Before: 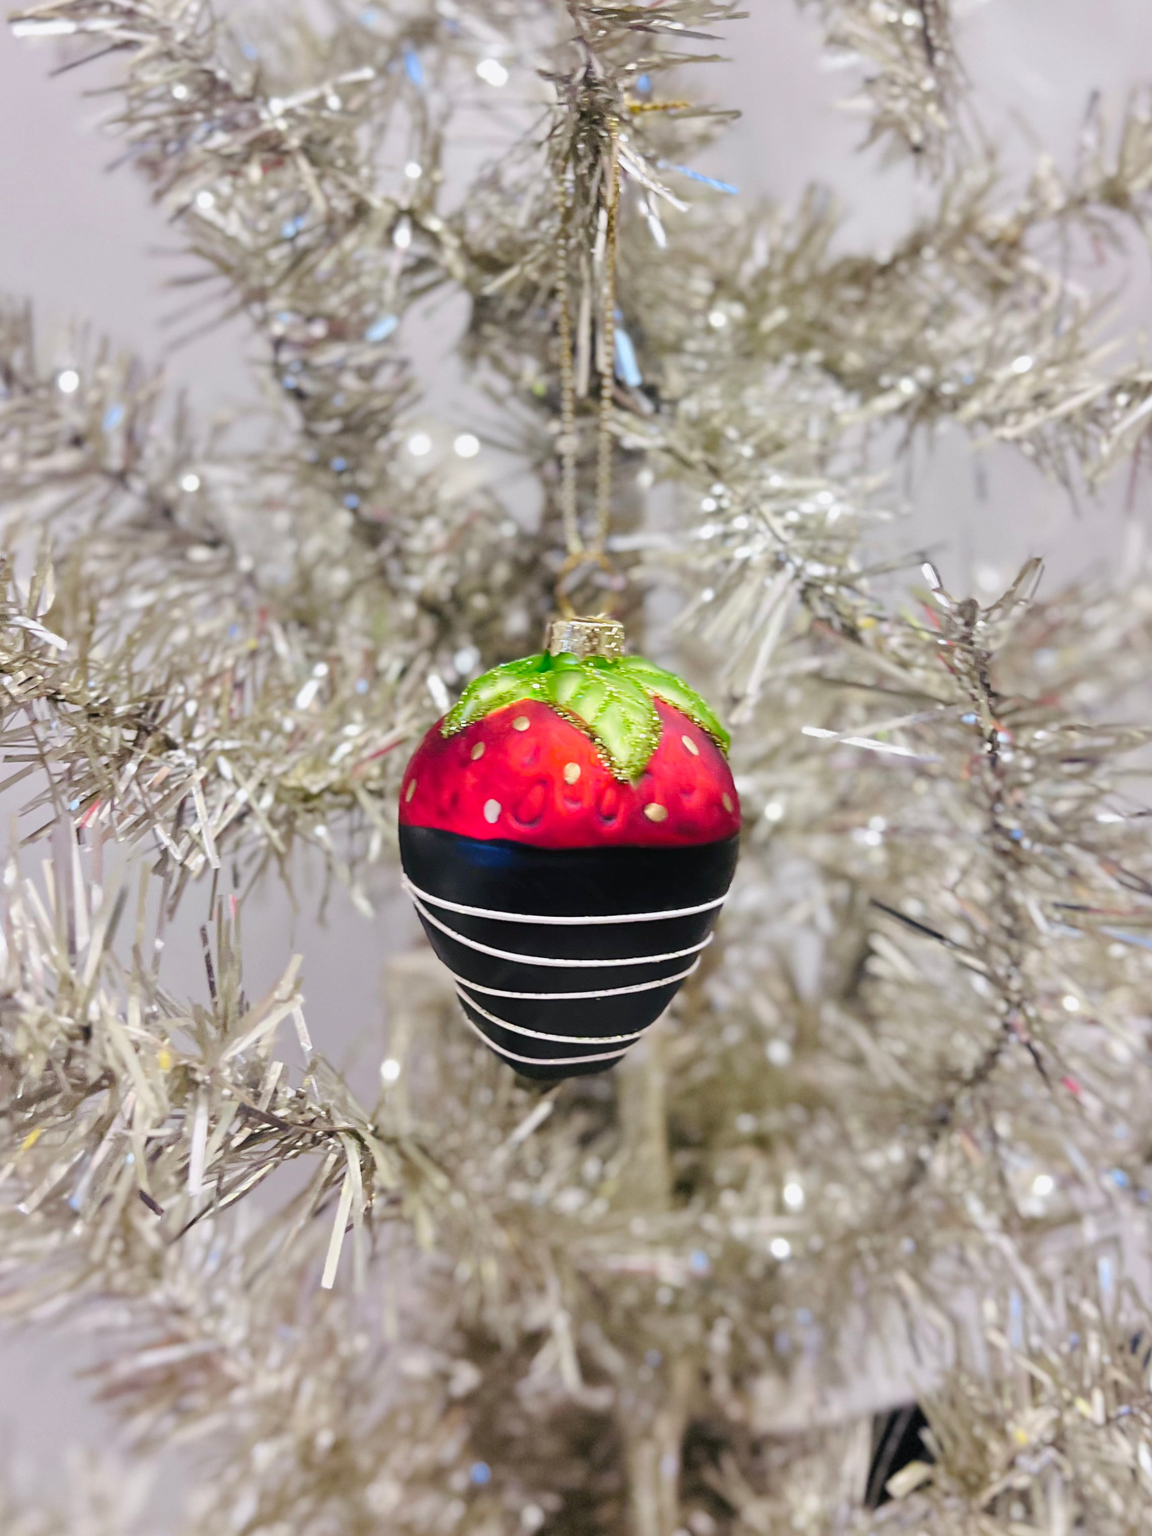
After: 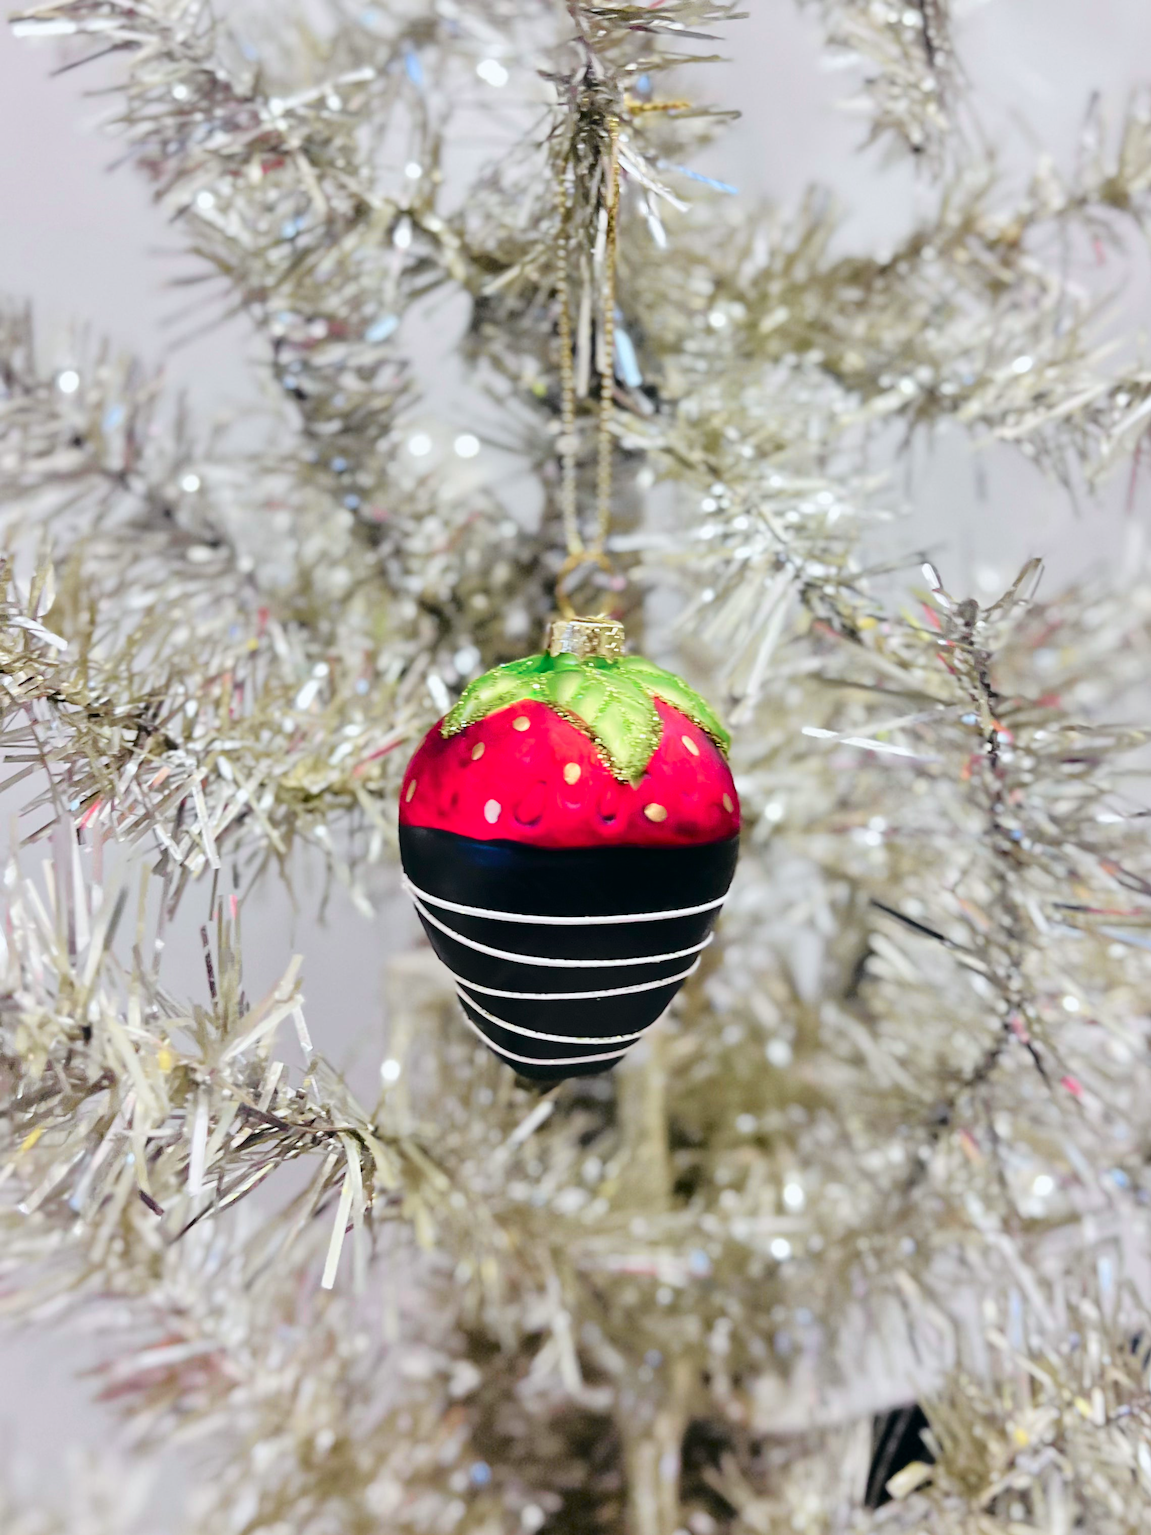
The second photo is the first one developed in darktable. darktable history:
tone curve: curves: ch0 [(0, 0) (0.081, 0.044) (0.192, 0.125) (0.283, 0.238) (0.416, 0.449) (0.495, 0.524) (0.686, 0.743) (0.826, 0.865) (0.978, 0.988)]; ch1 [(0, 0) (0.161, 0.092) (0.35, 0.33) (0.392, 0.392) (0.427, 0.426) (0.479, 0.472) (0.505, 0.497) (0.521, 0.514) (0.547, 0.568) (0.579, 0.597) (0.625, 0.627) (0.678, 0.733) (1, 1)]; ch2 [(0, 0) (0.346, 0.362) (0.404, 0.427) (0.502, 0.495) (0.531, 0.523) (0.549, 0.554) (0.582, 0.596) (0.629, 0.642) (0.717, 0.678) (1, 1)], color space Lab, independent channels, preserve colors none
